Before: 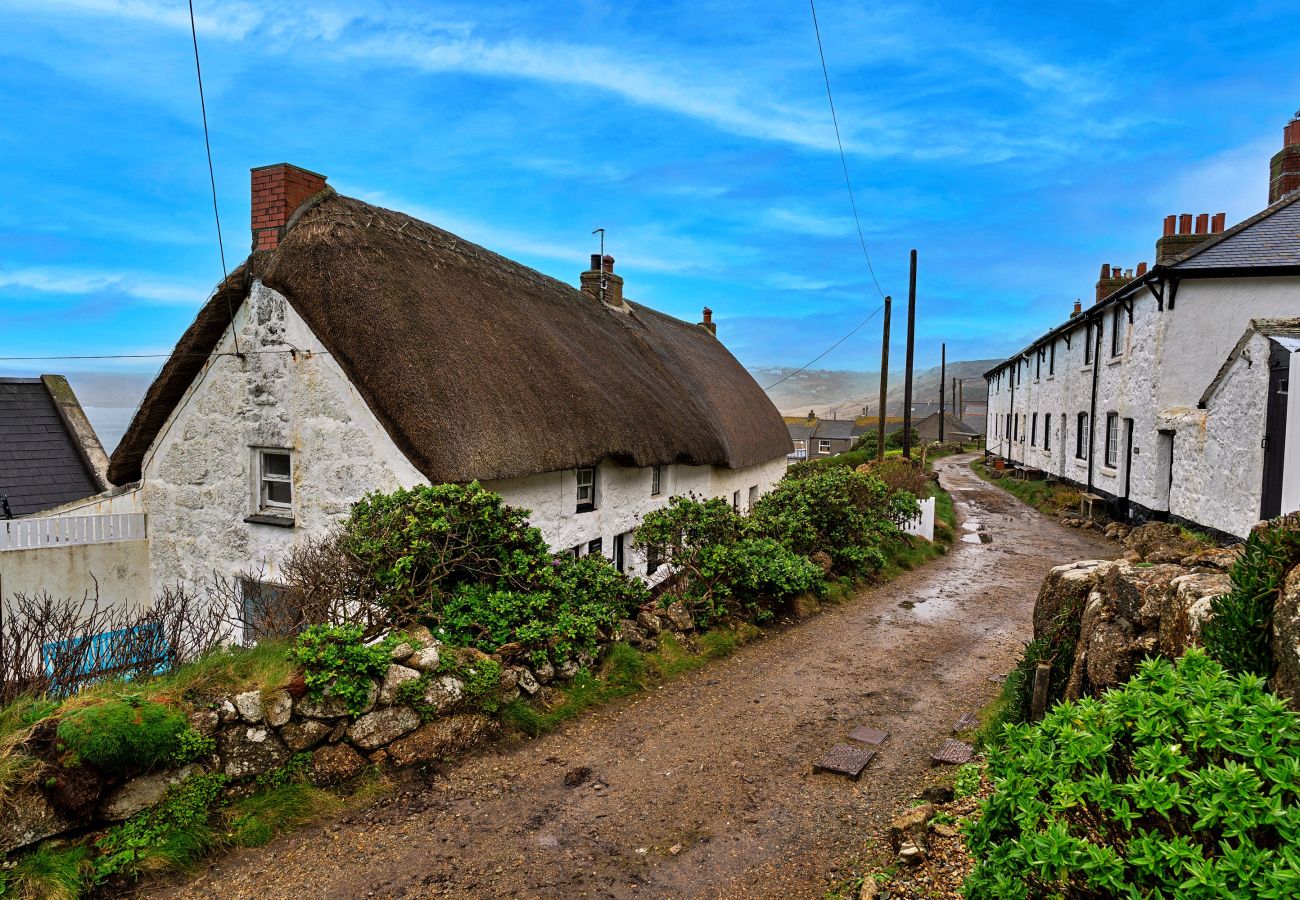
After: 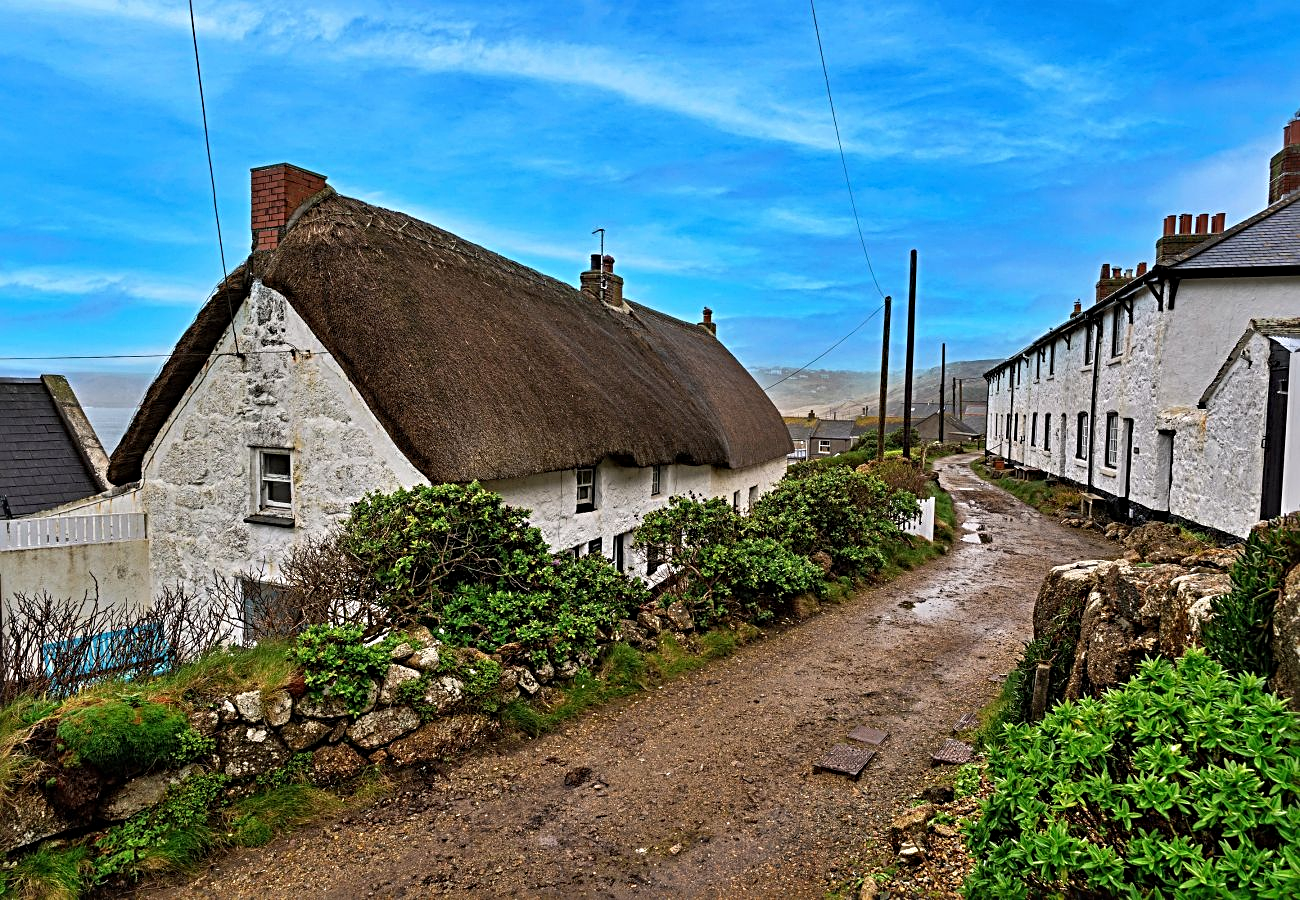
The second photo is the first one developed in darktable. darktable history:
sharpen: radius 3.96
